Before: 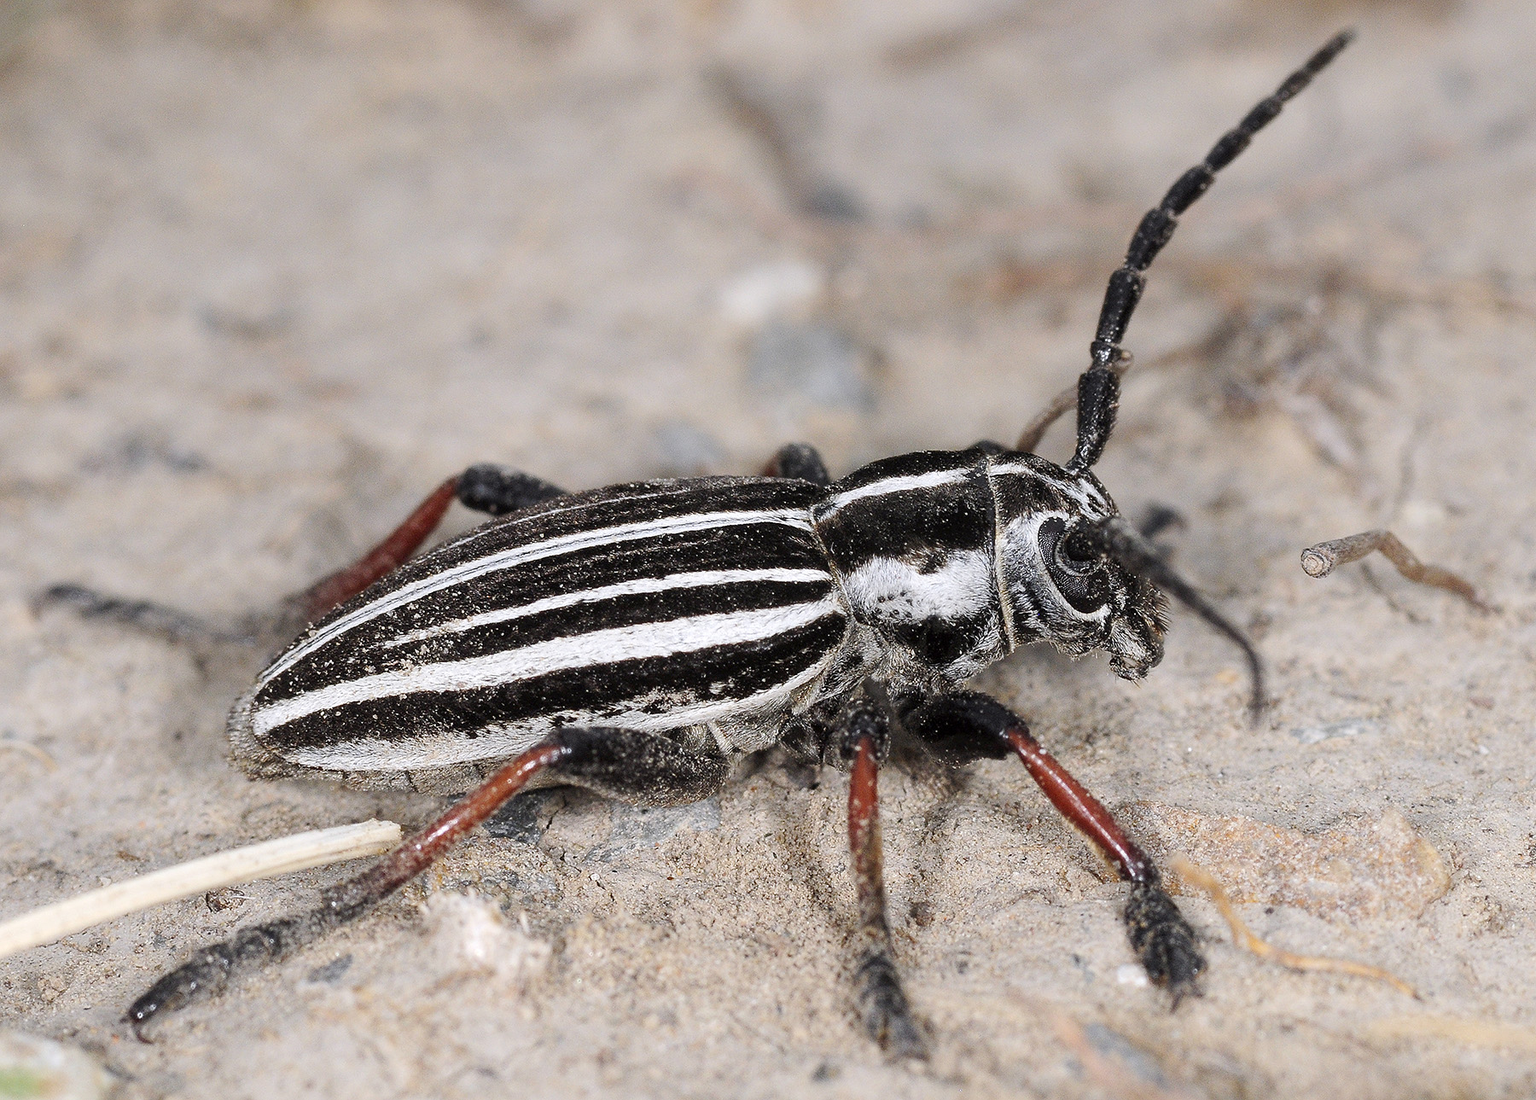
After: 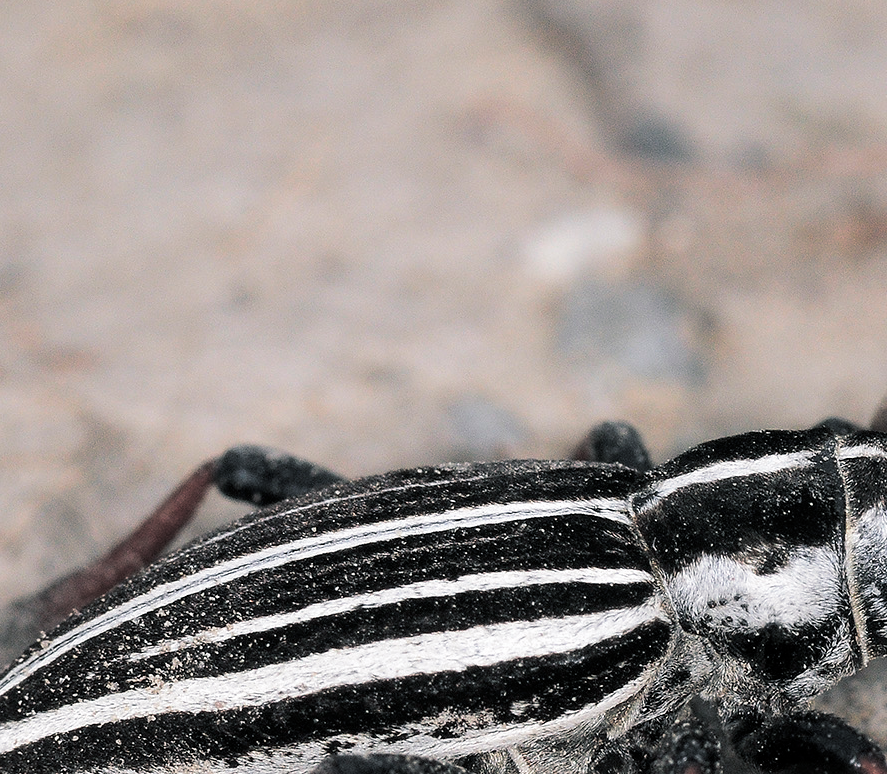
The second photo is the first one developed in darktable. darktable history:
crop: left 17.835%, top 7.675%, right 32.881%, bottom 32.213%
split-toning: shadows › hue 201.6°, shadows › saturation 0.16, highlights › hue 50.4°, highlights › saturation 0.2, balance -49.9
